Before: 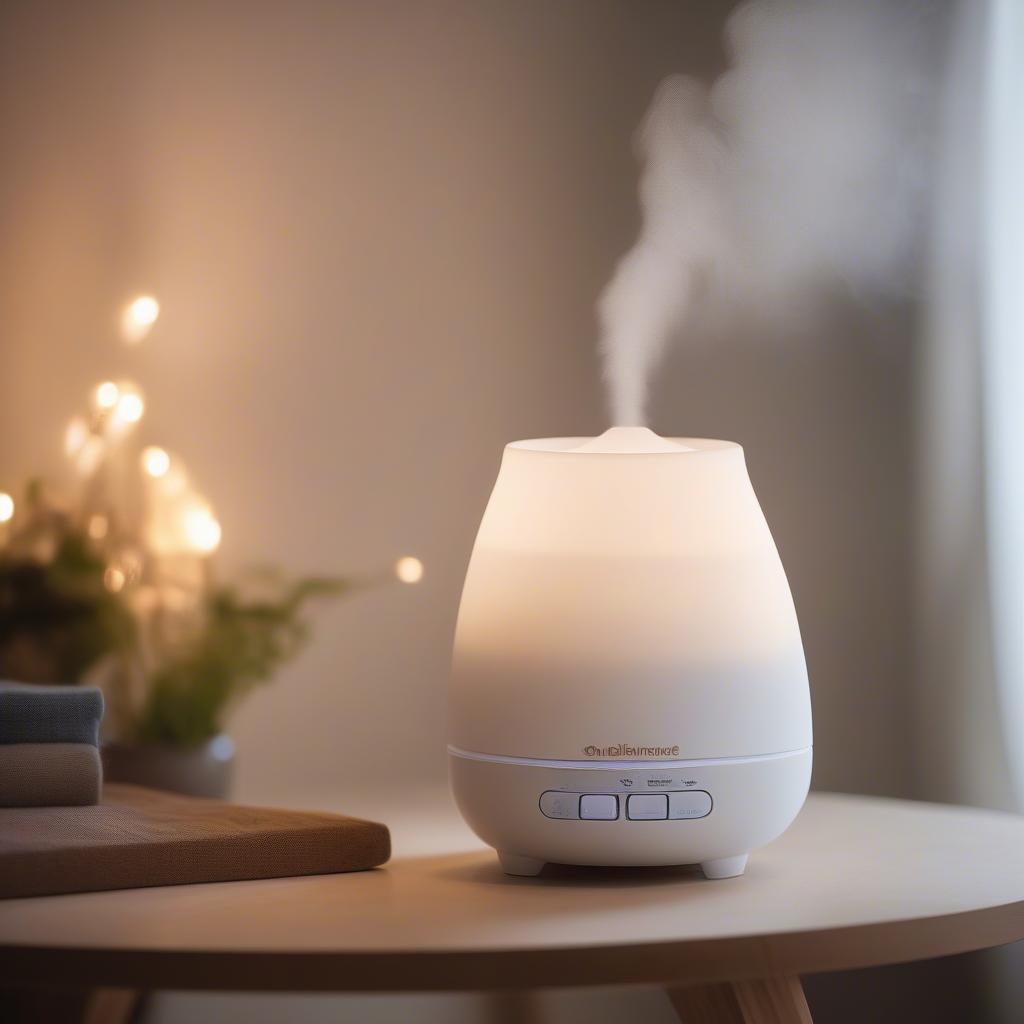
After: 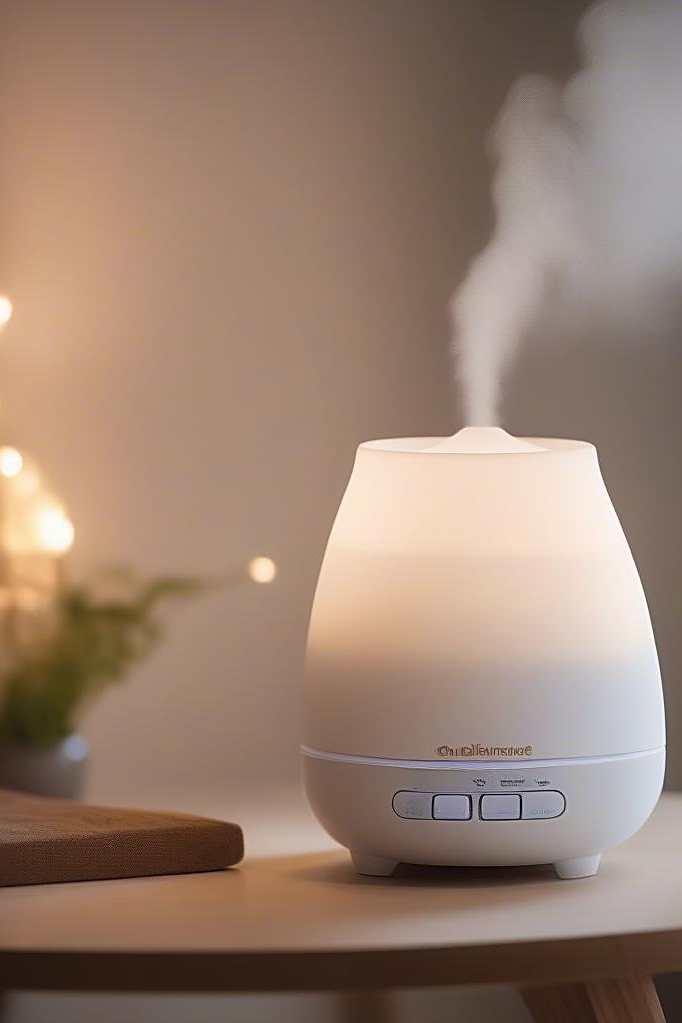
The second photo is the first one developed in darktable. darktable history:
sharpen: on, module defaults
crop and rotate: left 14.407%, right 18.975%
